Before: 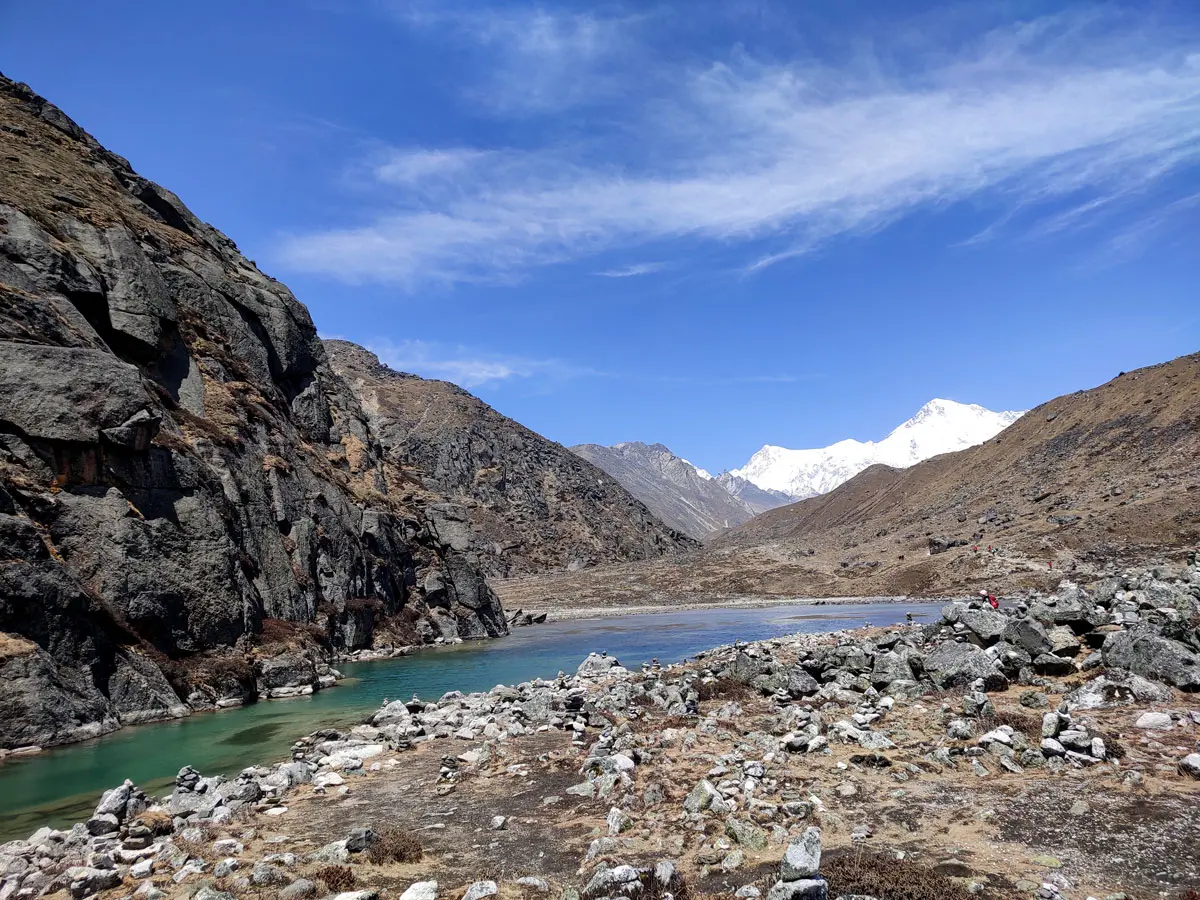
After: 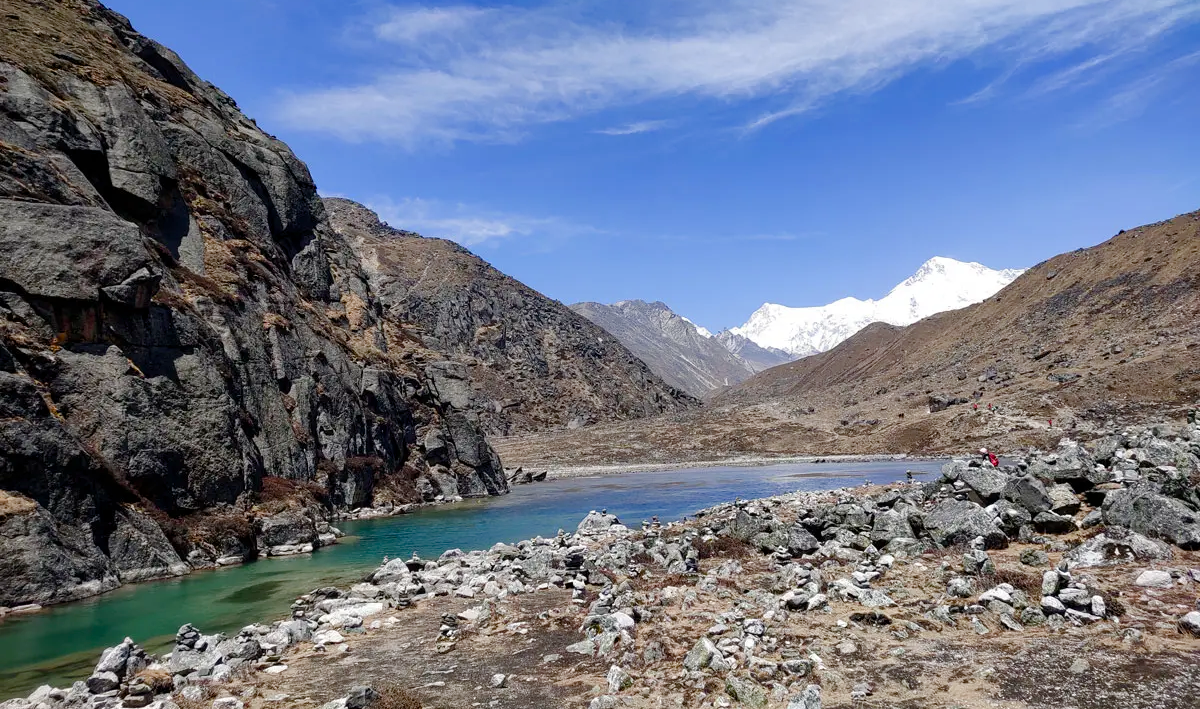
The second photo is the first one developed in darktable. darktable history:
color balance rgb: perceptual saturation grading › global saturation 20%, perceptual saturation grading › highlights -50.013%, perceptual saturation grading › shadows 30.863%
crop and rotate: top 15.805%, bottom 5.343%
